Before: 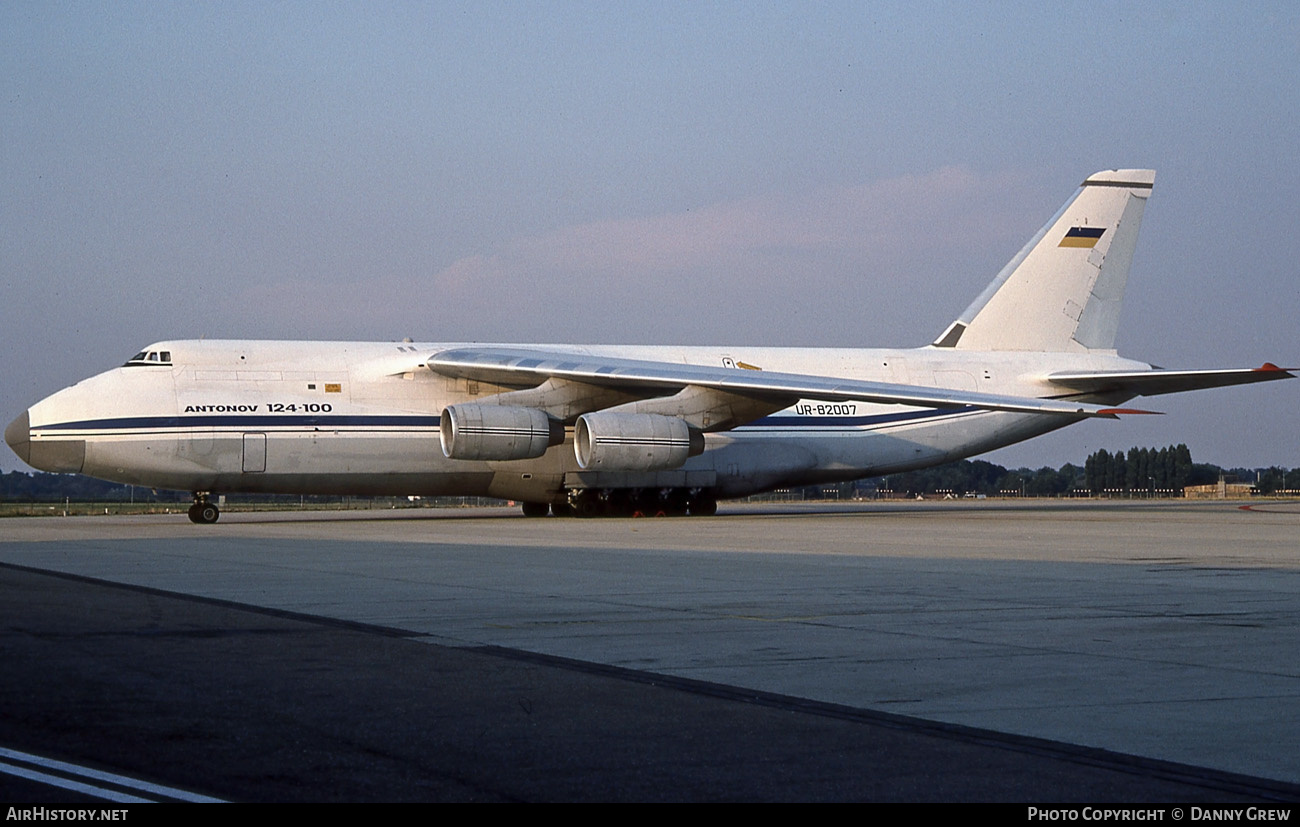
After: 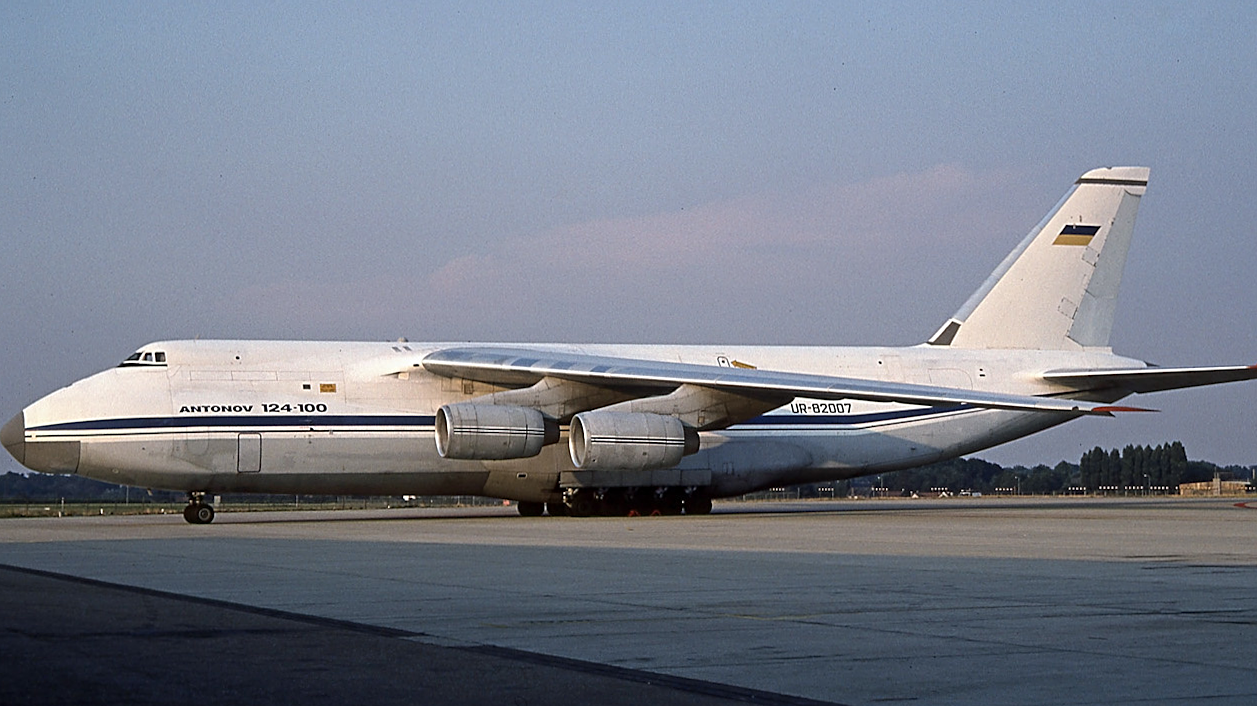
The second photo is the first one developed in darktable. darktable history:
crop and rotate: angle 0.169°, left 0.222%, right 2.582%, bottom 14.153%
sharpen: radius 2.525, amount 0.331
